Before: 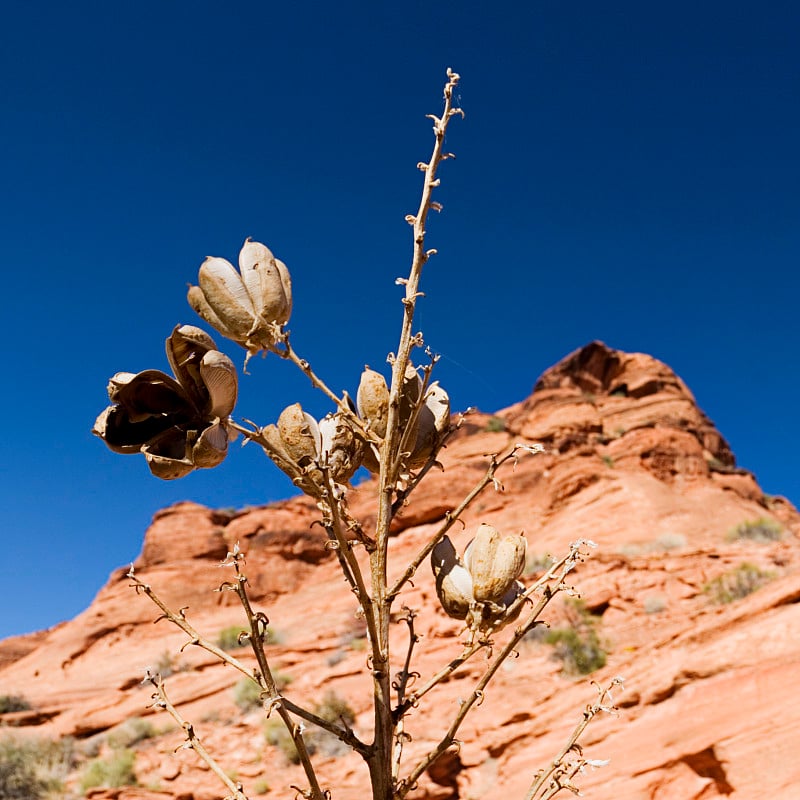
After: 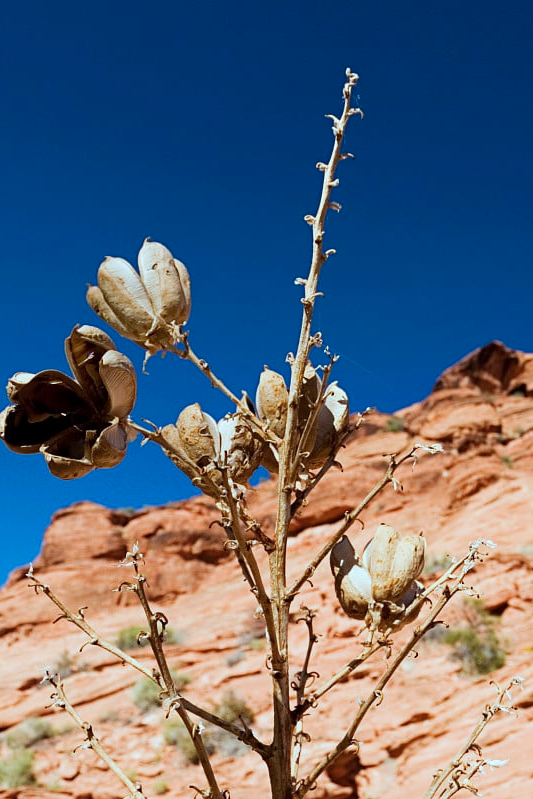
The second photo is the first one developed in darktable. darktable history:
crop and rotate: left 12.673%, right 20.66%
color correction: highlights a* -10.04, highlights b* -10.37
